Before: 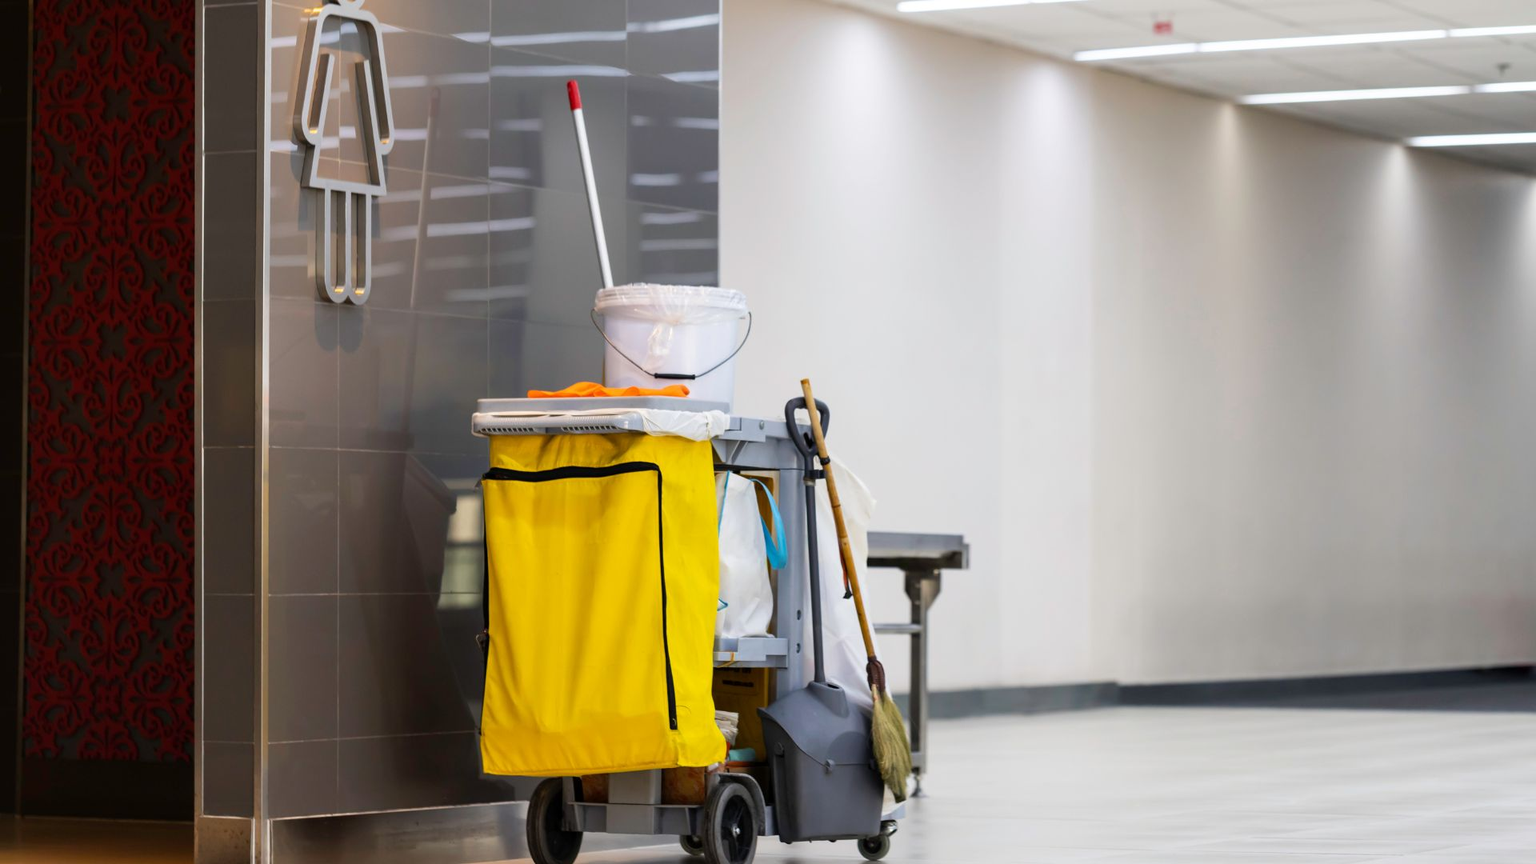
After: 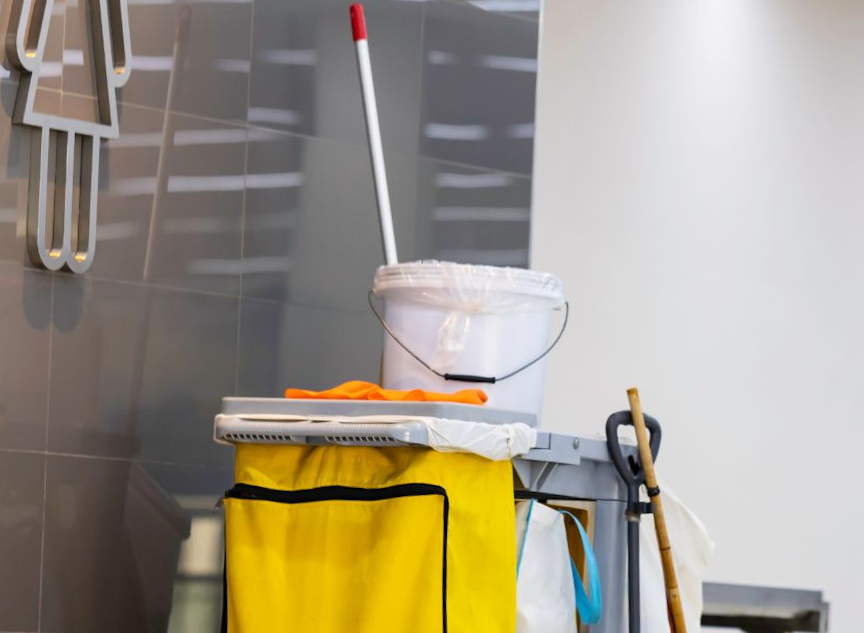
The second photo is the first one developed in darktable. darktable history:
crop: left 20.248%, top 10.86%, right 35.675%, bottom 34.321%
rotate and perspective: rotation 2.27°, automatic cropping off
tone equalizer: on, module defaults
